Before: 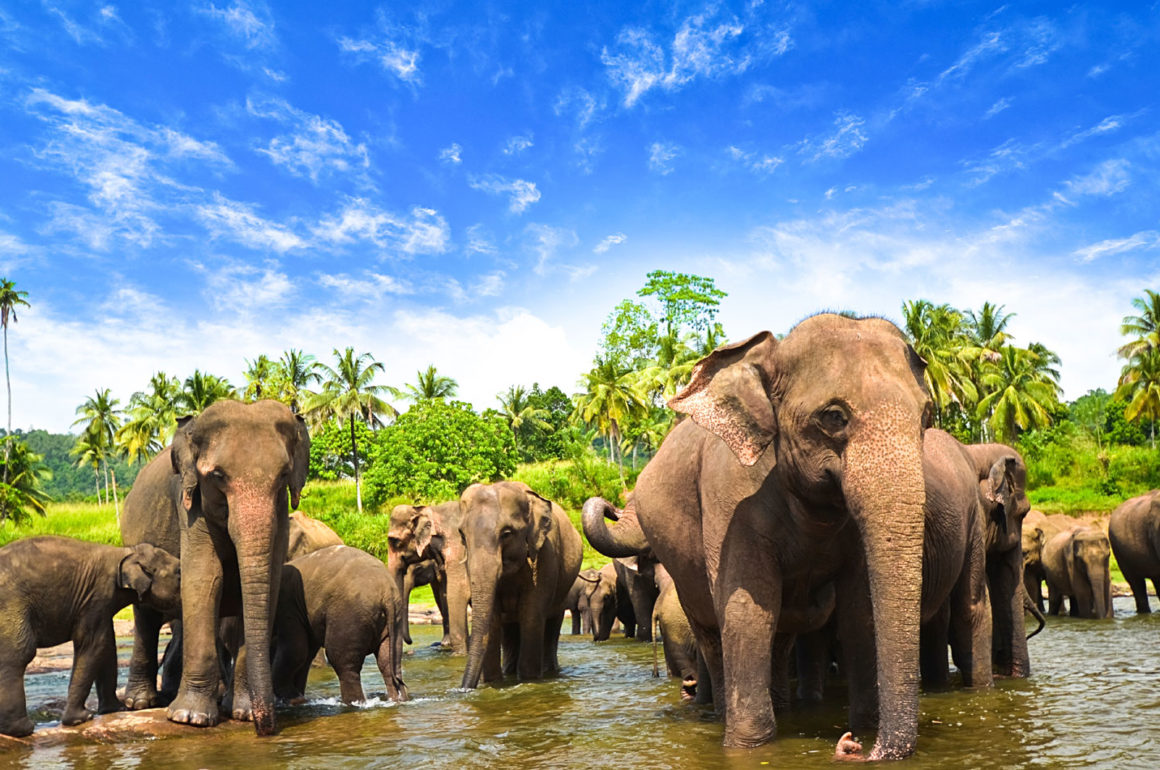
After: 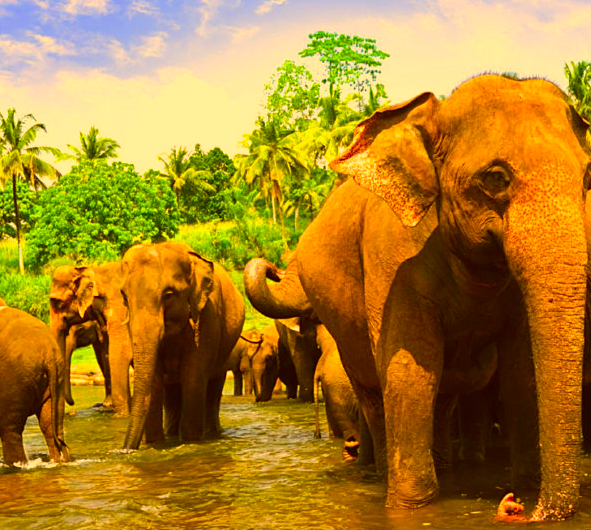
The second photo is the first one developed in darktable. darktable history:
crop and rotate: left 29.237%, top 31.152%, right 19.807%
color correction: highlights a* 10.44, highlights b* 30.04, shadows a* 2.73, shadows b* 17.51, saturation 1.72
